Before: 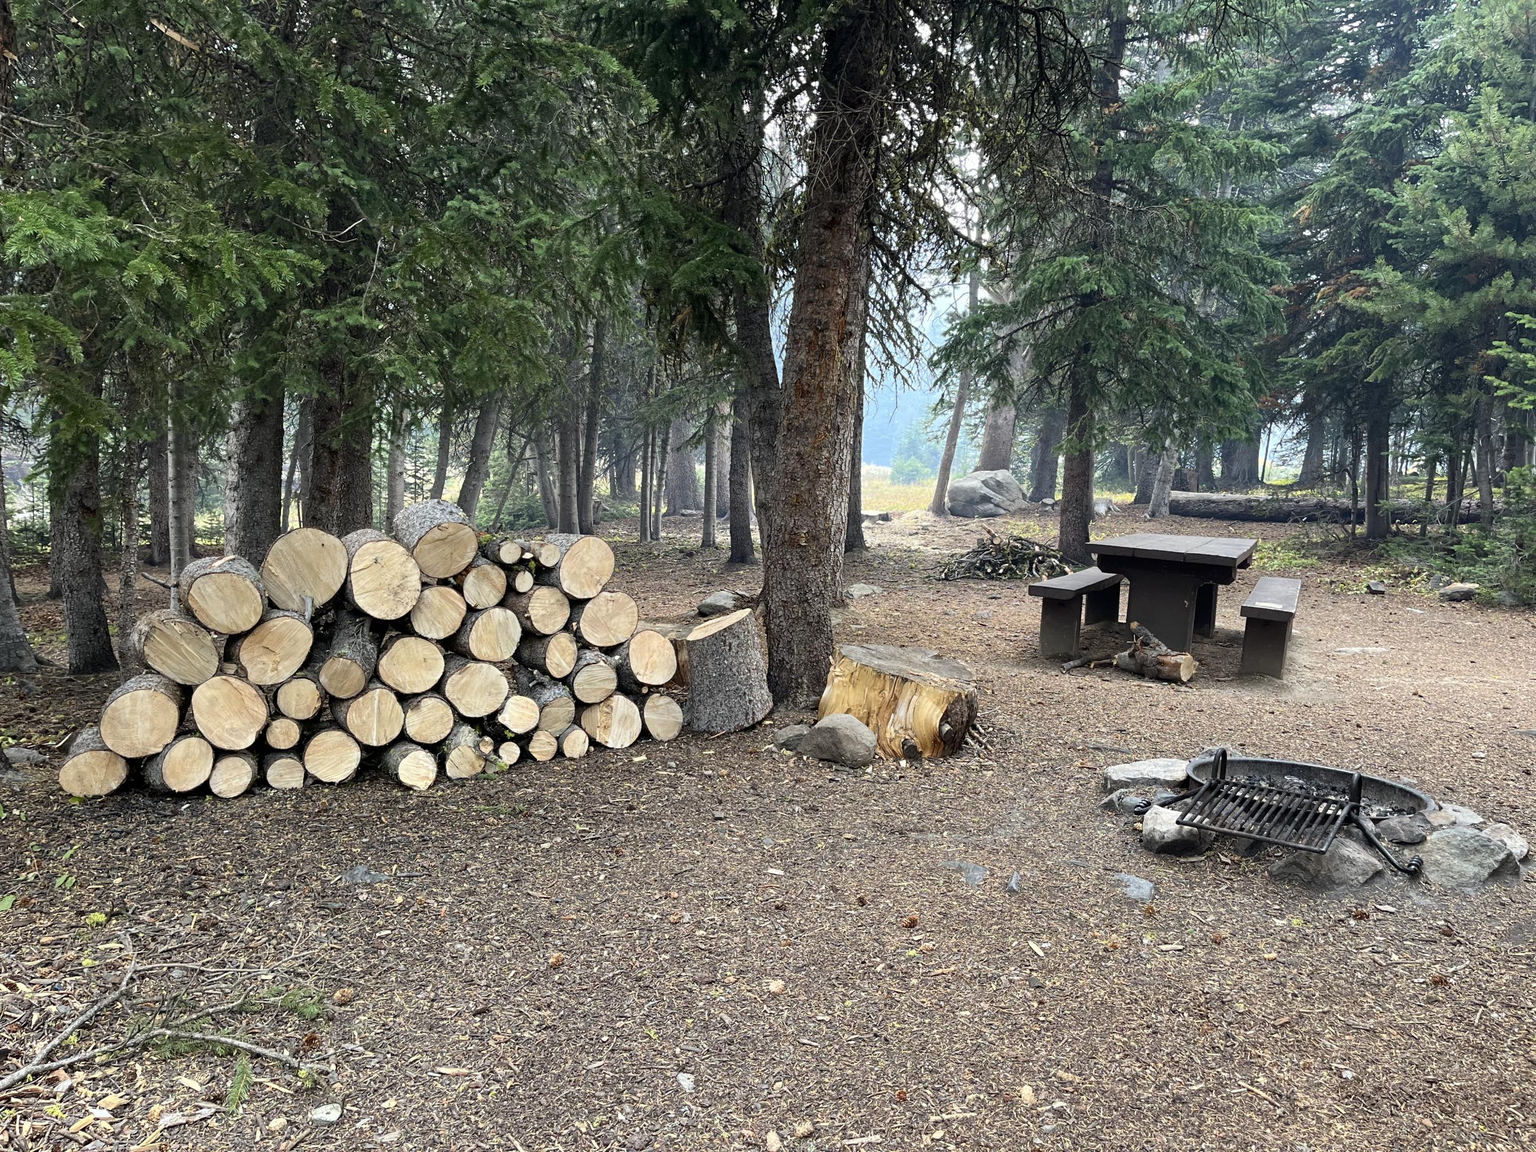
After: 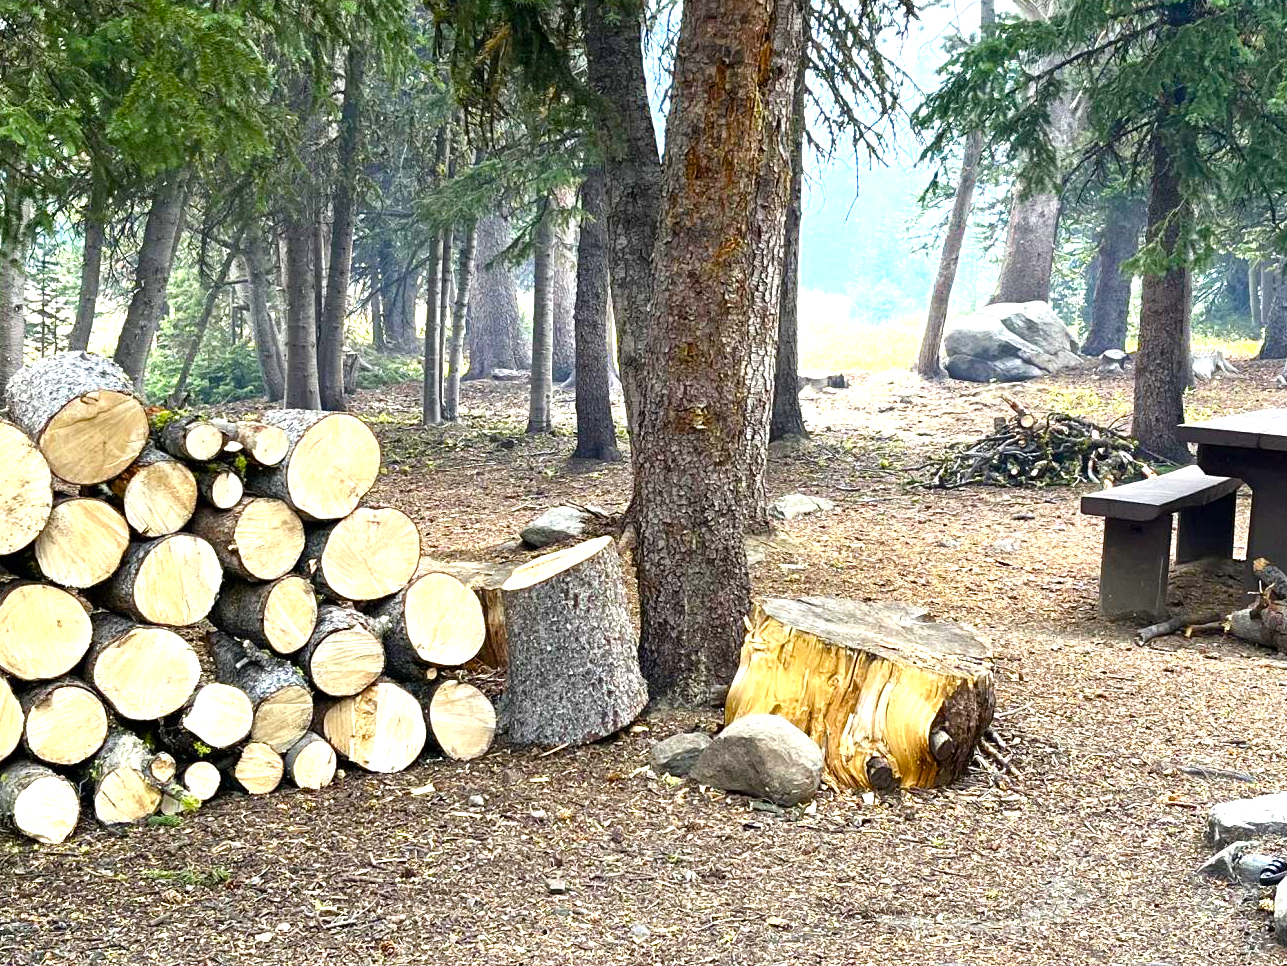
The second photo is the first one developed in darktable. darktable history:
color balance rgb: perceptual saturation grading › global saturation 20%, perceptual saturation grading › highlights -25.806%, perceptual saturation grading › shadows 25.395%, perceptual brilliance grading › global brilliance 12.546%, global vibrance 45.11%
crop: left 25.411%, top 25.357%, right 25.083%, bottom 25.083%
shadows and highlights: shadows 20.82, highlights -35.23, highlights color adjustment 72.34%, soften with gaussian
exposure: exposure 0.491 EV, compensate exposure bias true, compensate highlight preservation false
